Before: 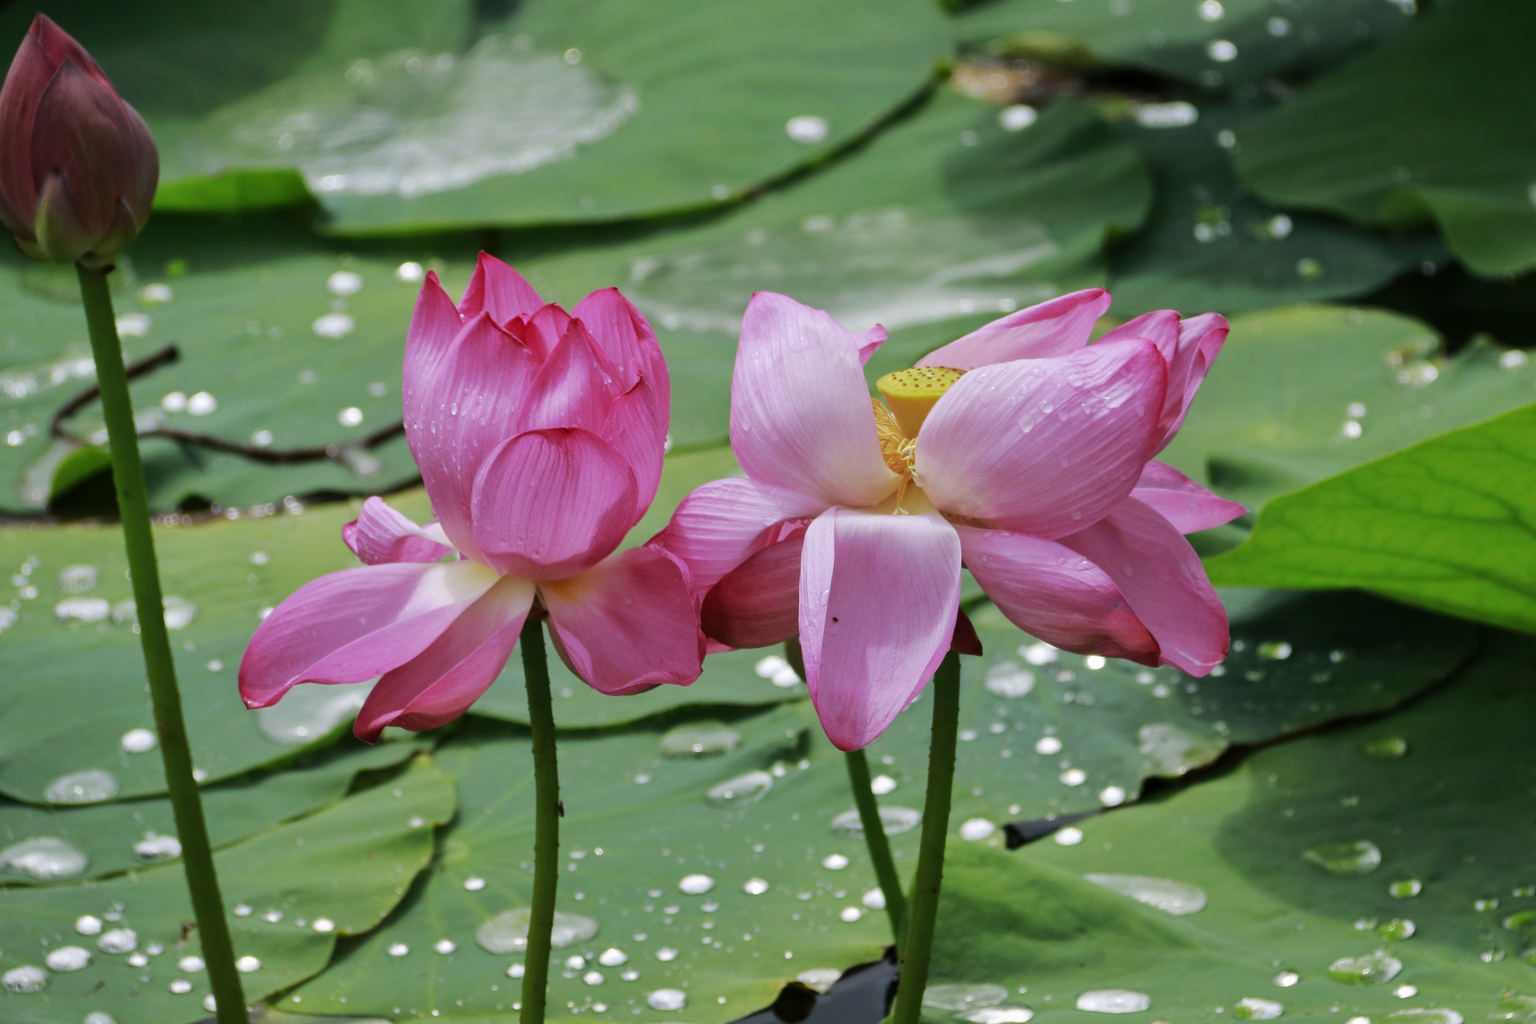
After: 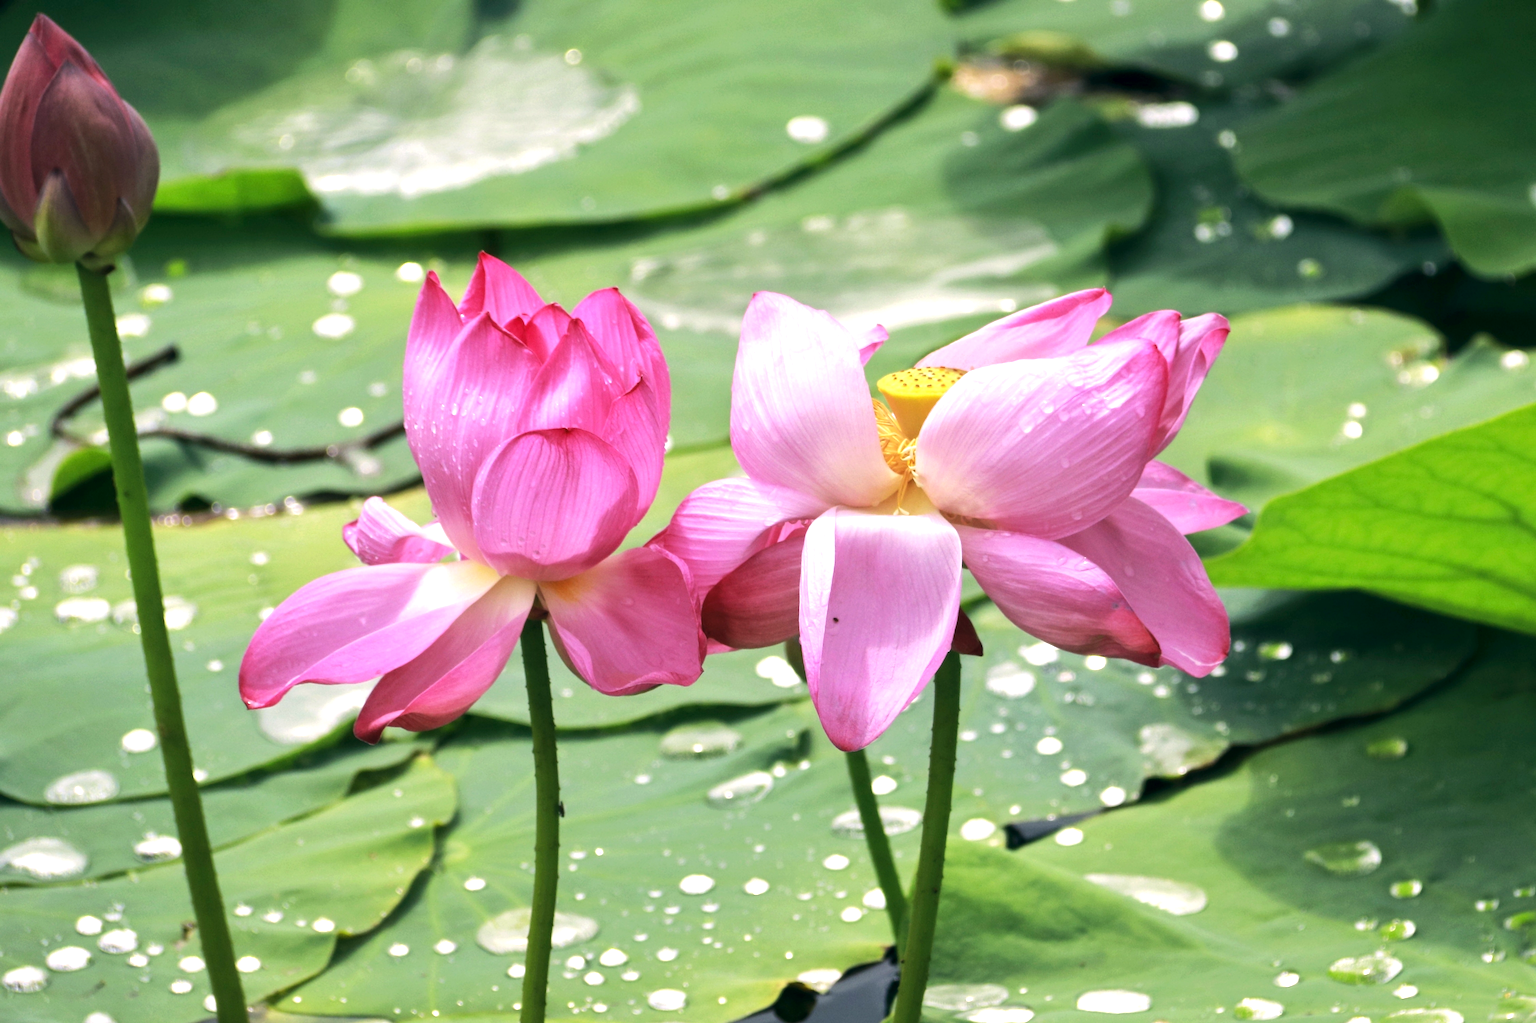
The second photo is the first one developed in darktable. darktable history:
color correction: highlights a* 5.46, highlights b* 5.35, shadows a* -4.81, shadows b* -5.26
crop: left 0.019%
exposure: black level correction 0.001, exposure 1.037 EV, compensate exposure bias true, compensate highlight preservation false
